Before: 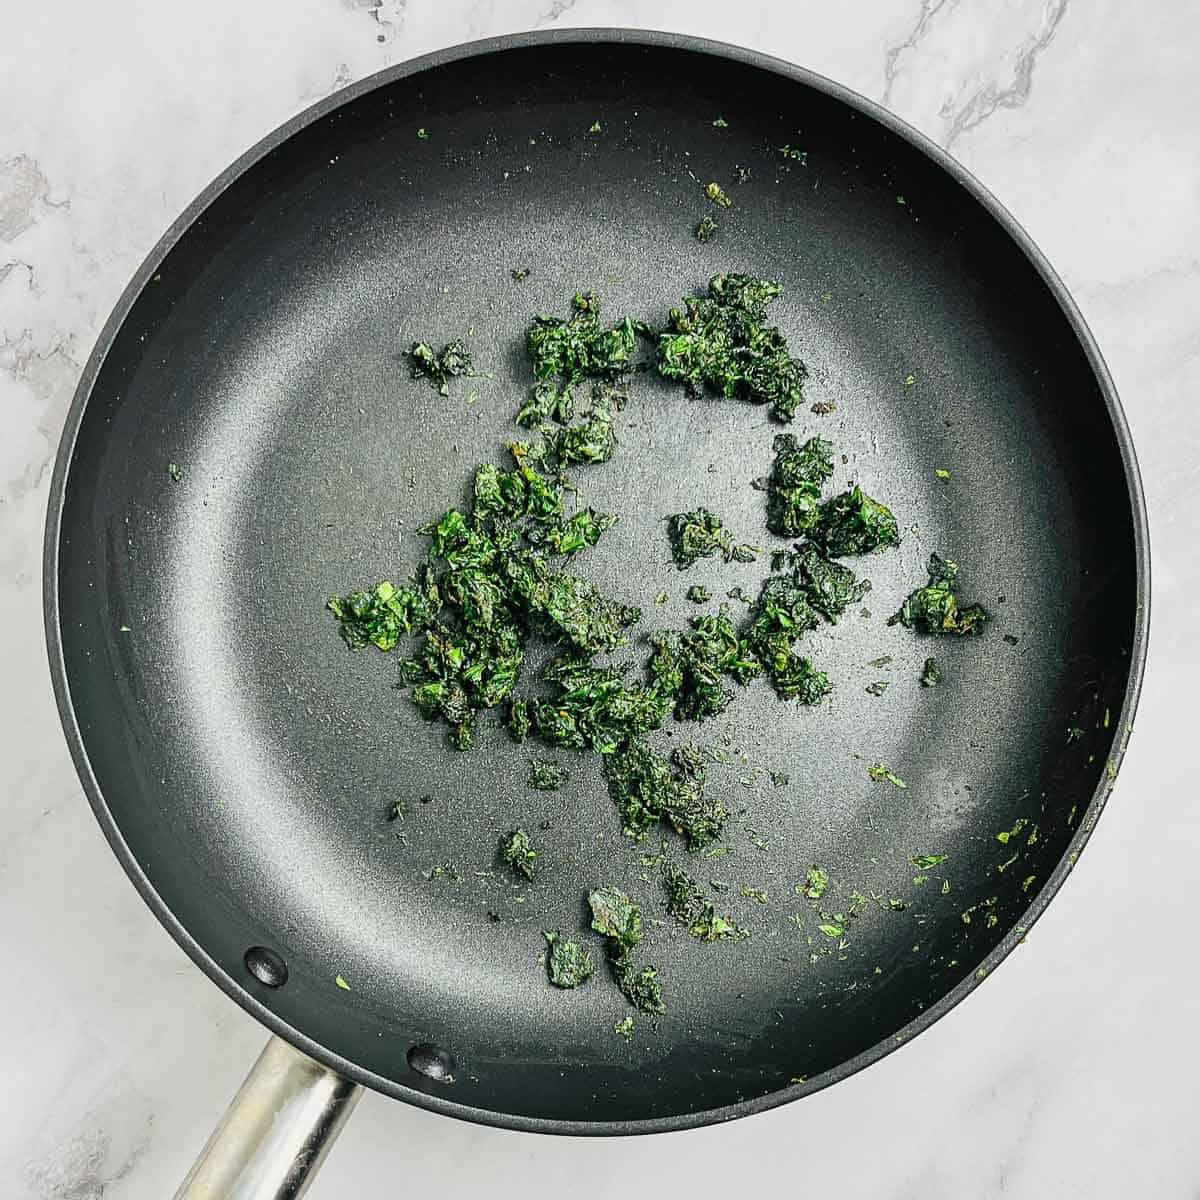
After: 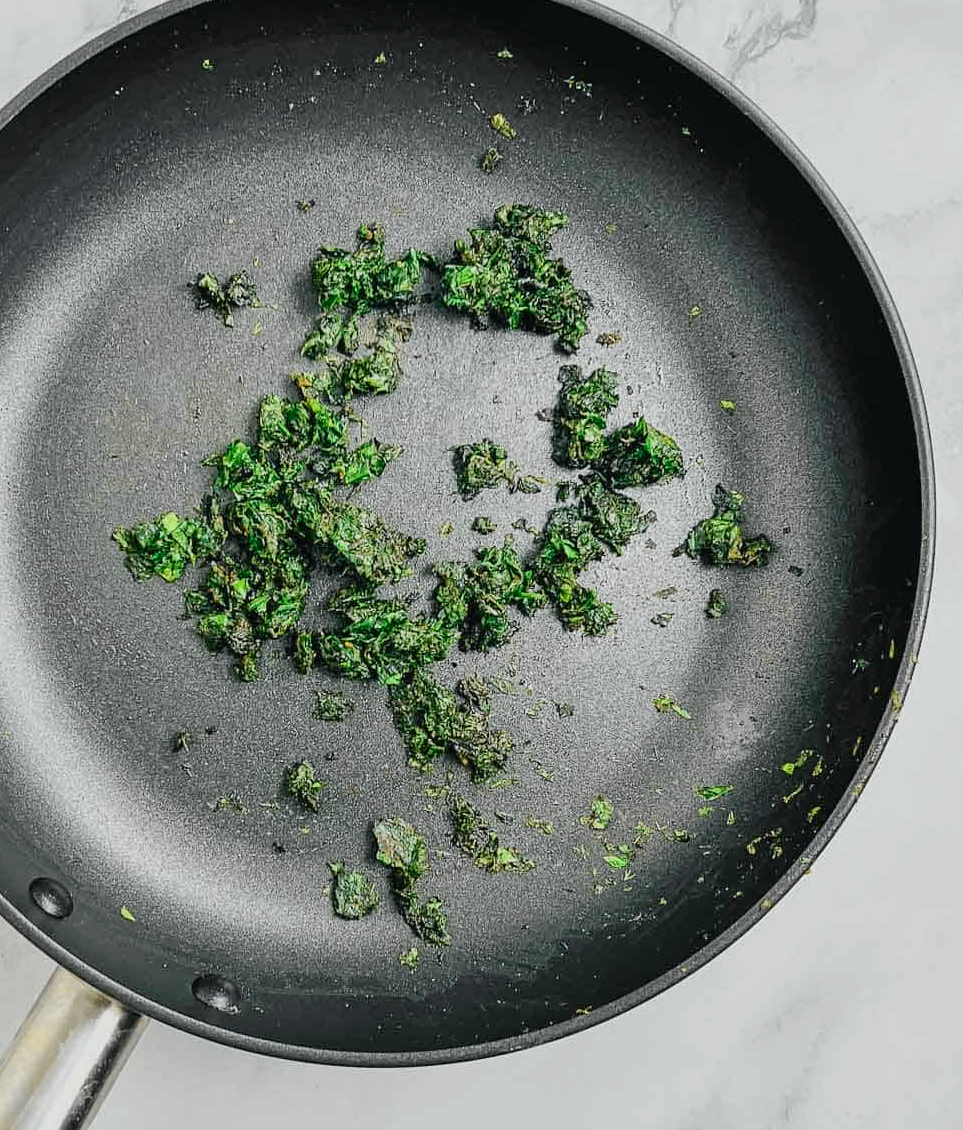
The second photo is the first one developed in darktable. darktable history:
tone curve: curves: ch0 [(0, 0.009) (0.037, 0.035) (0.131, 0.126) (0.275, 0.28) (0.476, 0.514) (0.617, 0.667) (0.704, 0.759) (0.813, 0.863) (0.911, 0.931) (0.997, 1)]; ch1 [(0, 0) (0.318, 0.271) (0.444, 0.438) (0.493, 0.496) (0.508, 0.5) (0.534, 0.535) (0.57, 0.582) (0.65, 0.664) (0.746, 0.764) (1, 1)]; ch2 [(0, 0) (0.246, 0.24) (0.36, 0.381) (0.415, 0.434) (0.476, 0.492) (0.502, 0.499) (0.522, 0.518) (0.533, 0.534) (0.586, 0.598) (0.634, 0.643) (0.706, 0.717) (0.853, 0.83) (1, 0.951)], color space Lab, independent channels, preserve colors none
crop and rotate: left 17.959%, top 5.771%, right 1.742%
tone equalizer: -8 EV 0.25 EV, -7 EV 0.417 EV, -6 EV 0.417 EV, -5 EV 0.25 EV, -3 EV -0.25 EV, -2 EV -0.417 EV, -1 EV -0.417 EV, +0 EV -0.25 EV, edges refinement/feathering 500, mask exposure compensation -1.57 EV, preserve details guided filter
